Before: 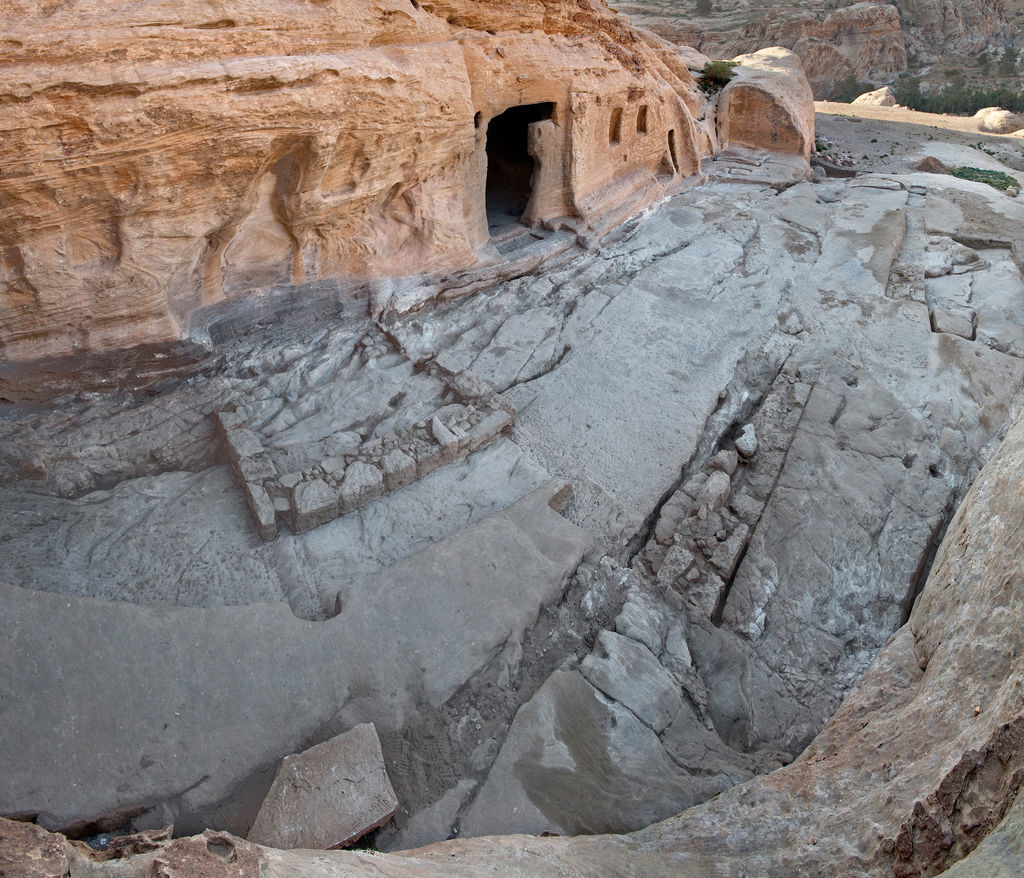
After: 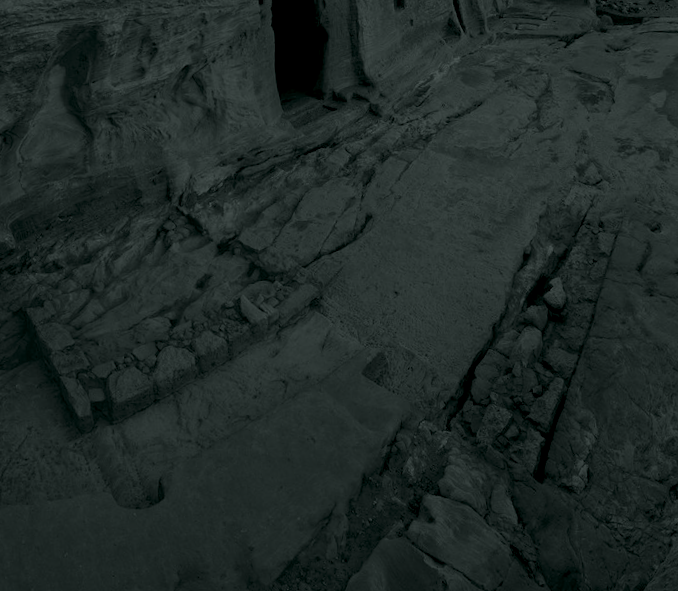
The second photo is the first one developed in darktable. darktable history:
white balance: red 0.925, blue 1.046
colorize: hue 90°, saturation 19%, lightness 1.59%, version 1
crop and rotate: left 17.046%, top 10.659%, right 12.989%, bottom 14.553%
rotate and perspective: rotation -4.57°, crop left 0.054, crop right 0.944, crop top 0.087, crop bottom 0.914
